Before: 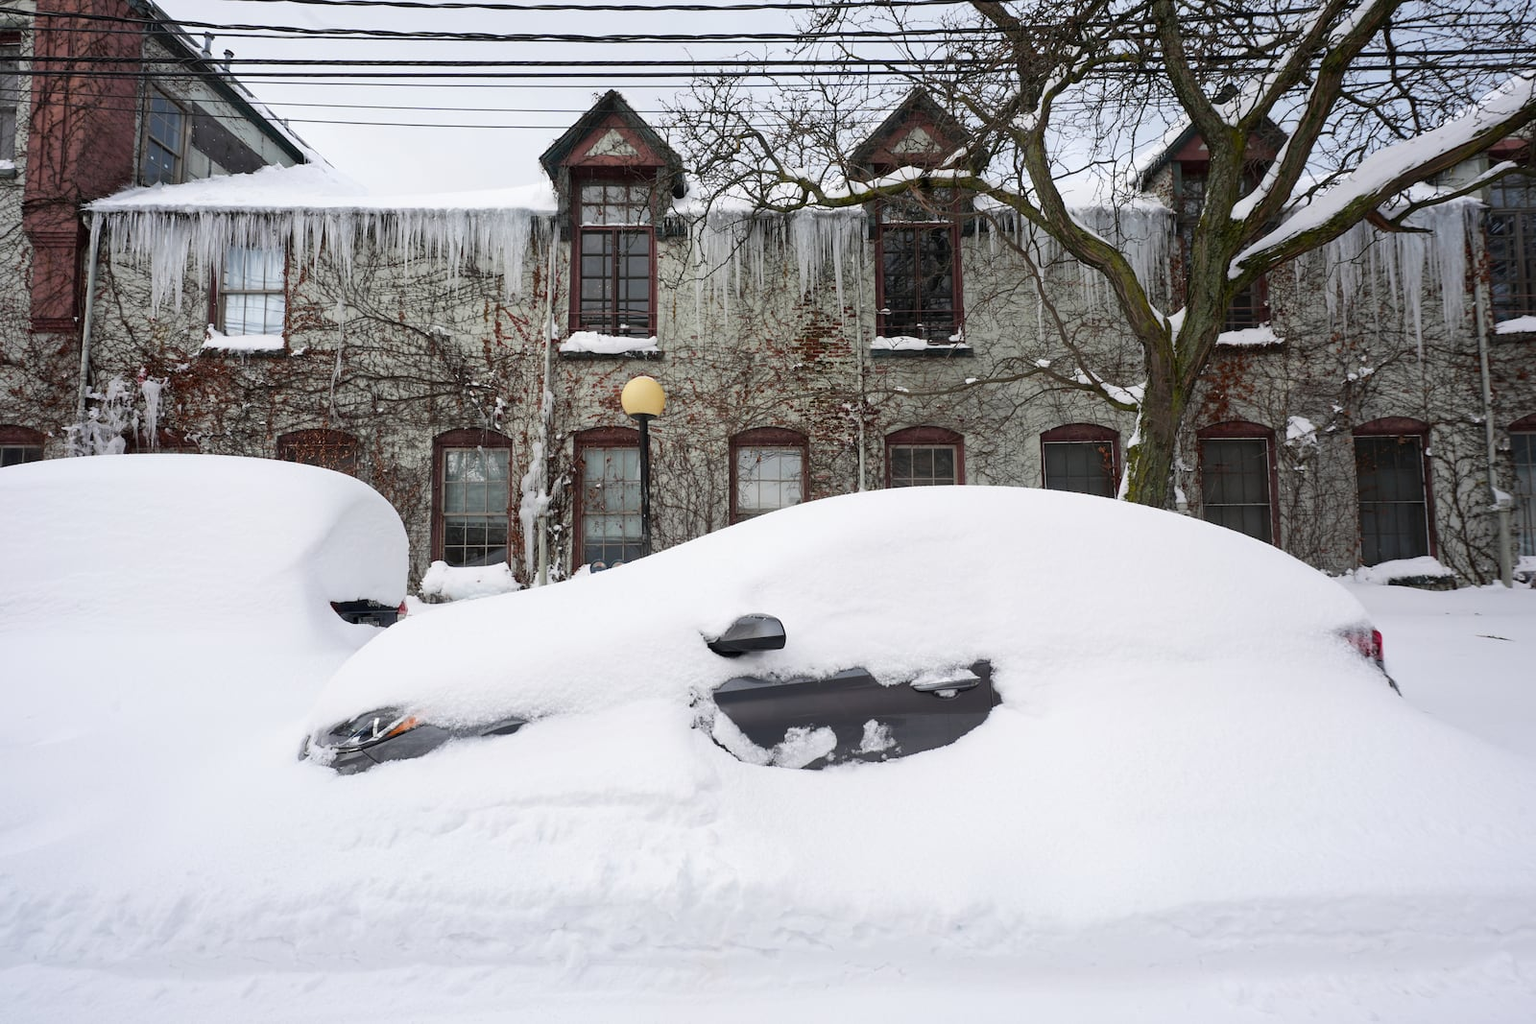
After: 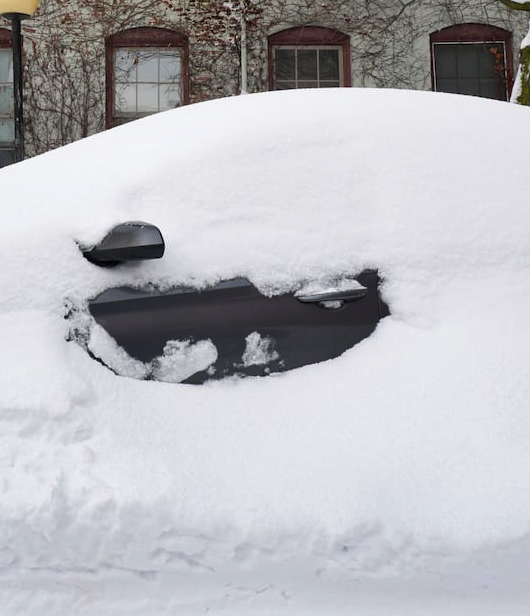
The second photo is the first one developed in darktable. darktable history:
crop: left 40.878%, top 39.176%, right 25.993%, bottom 3.081%
shadows and highlights: soften with gaussian
